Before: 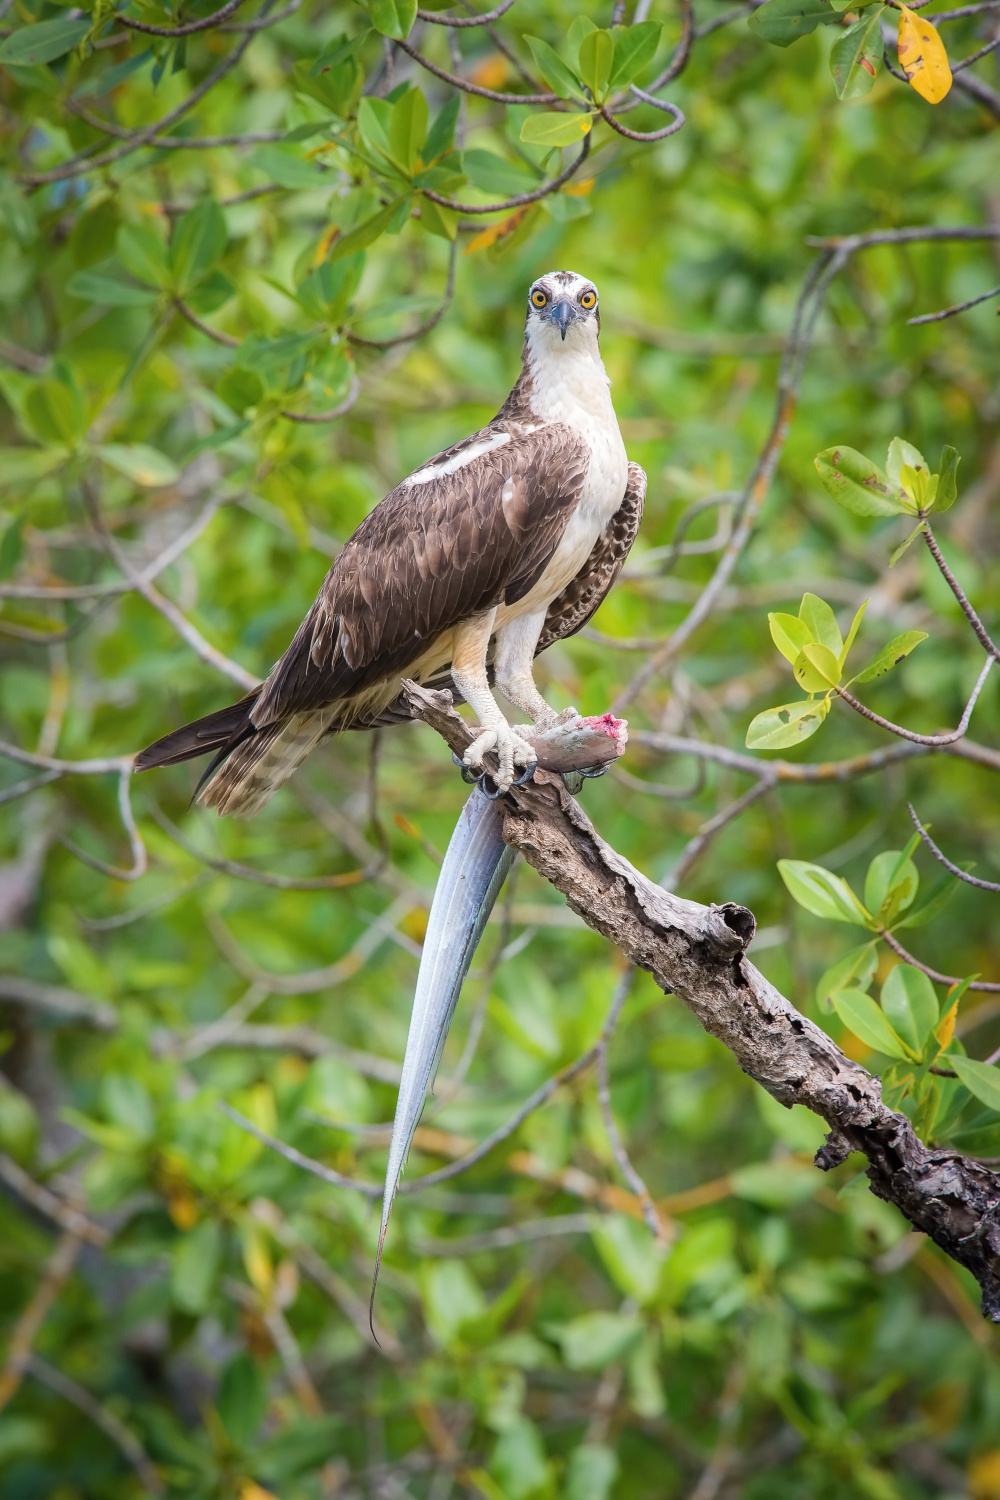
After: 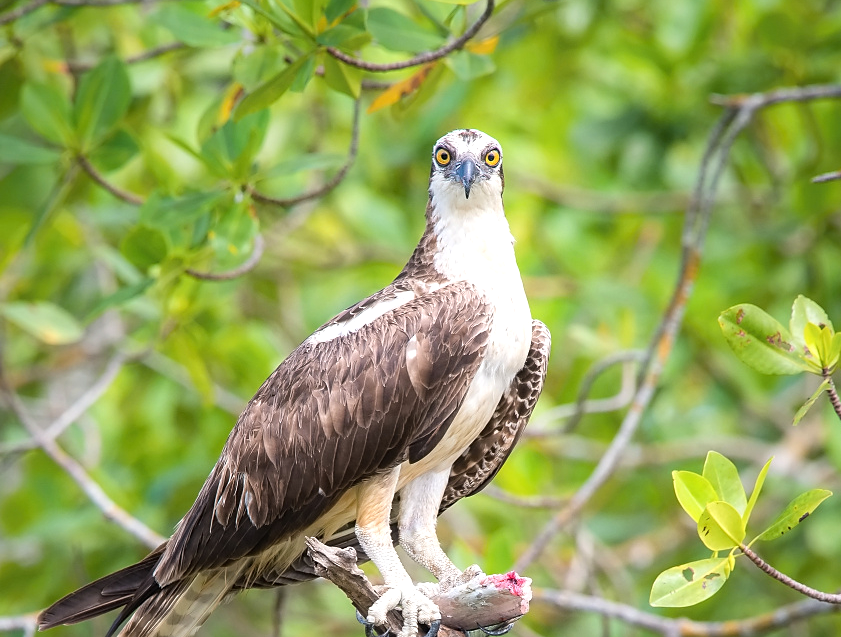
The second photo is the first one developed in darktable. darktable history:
crop and rotate: left 9.646%, top 9.496%, right 6.173%, bottom 47.999%
tone equalizer: -8 EV -0.391 EV, -7 EV -0.367 EV, -6 EV -0.372 EV, -5 EV -0.252 EV, -3 EV 0.193 EV, -2 EV 0.343 EV, -1 EV 0.405 EV, +0 EV 0.441 EV
sharpen: radius 1.51, amount 0.361, threshold 1.326
